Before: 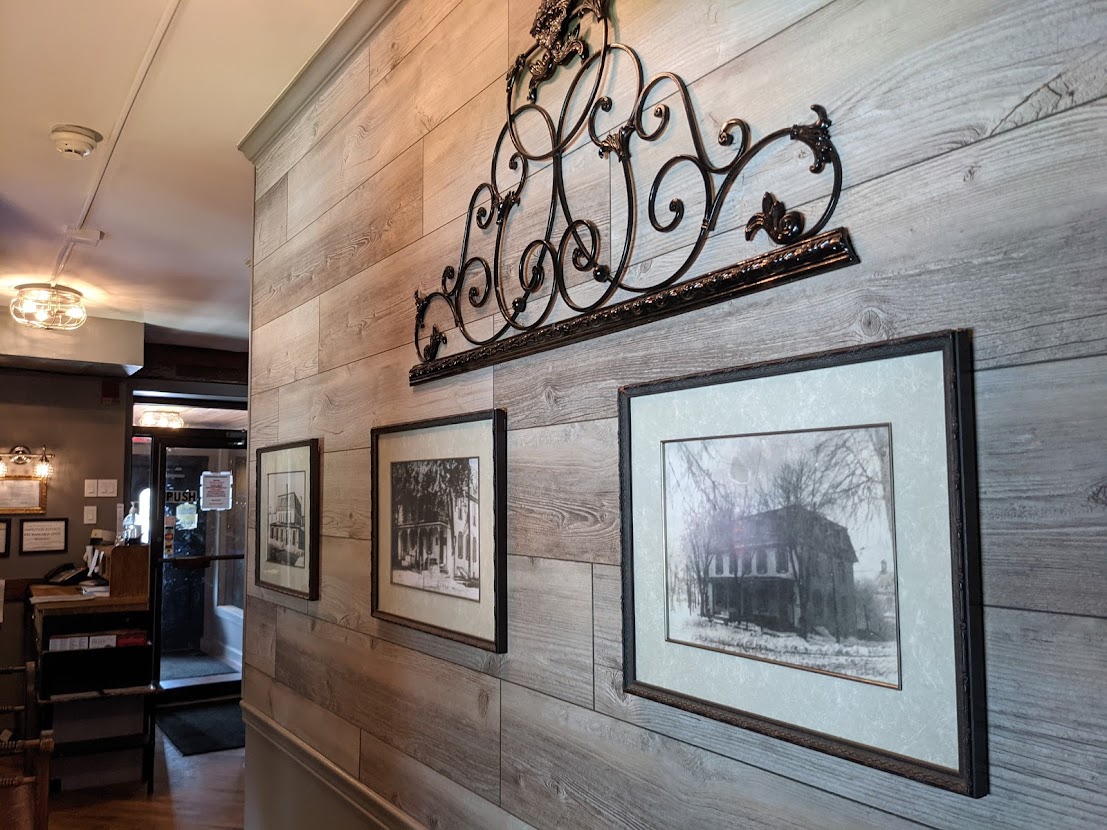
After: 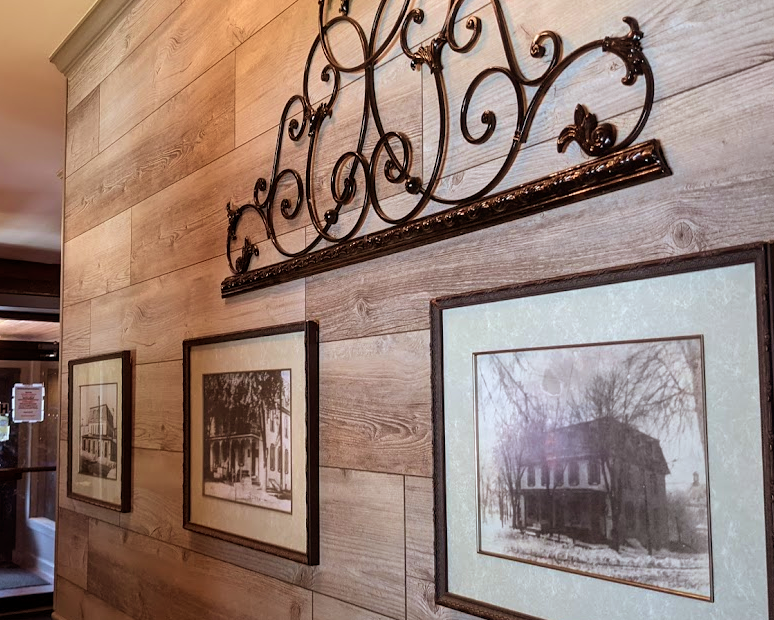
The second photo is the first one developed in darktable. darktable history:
crop and rotate: left 17.046%, top 10.659%, right 12.989%, bottom 14.553%
rgb levels: mode RGB, independent channels, levels [[0, 0.5, 1], [0, 0.521, 1], [0, 0.536, 1]]
velvia: on, module defaults
